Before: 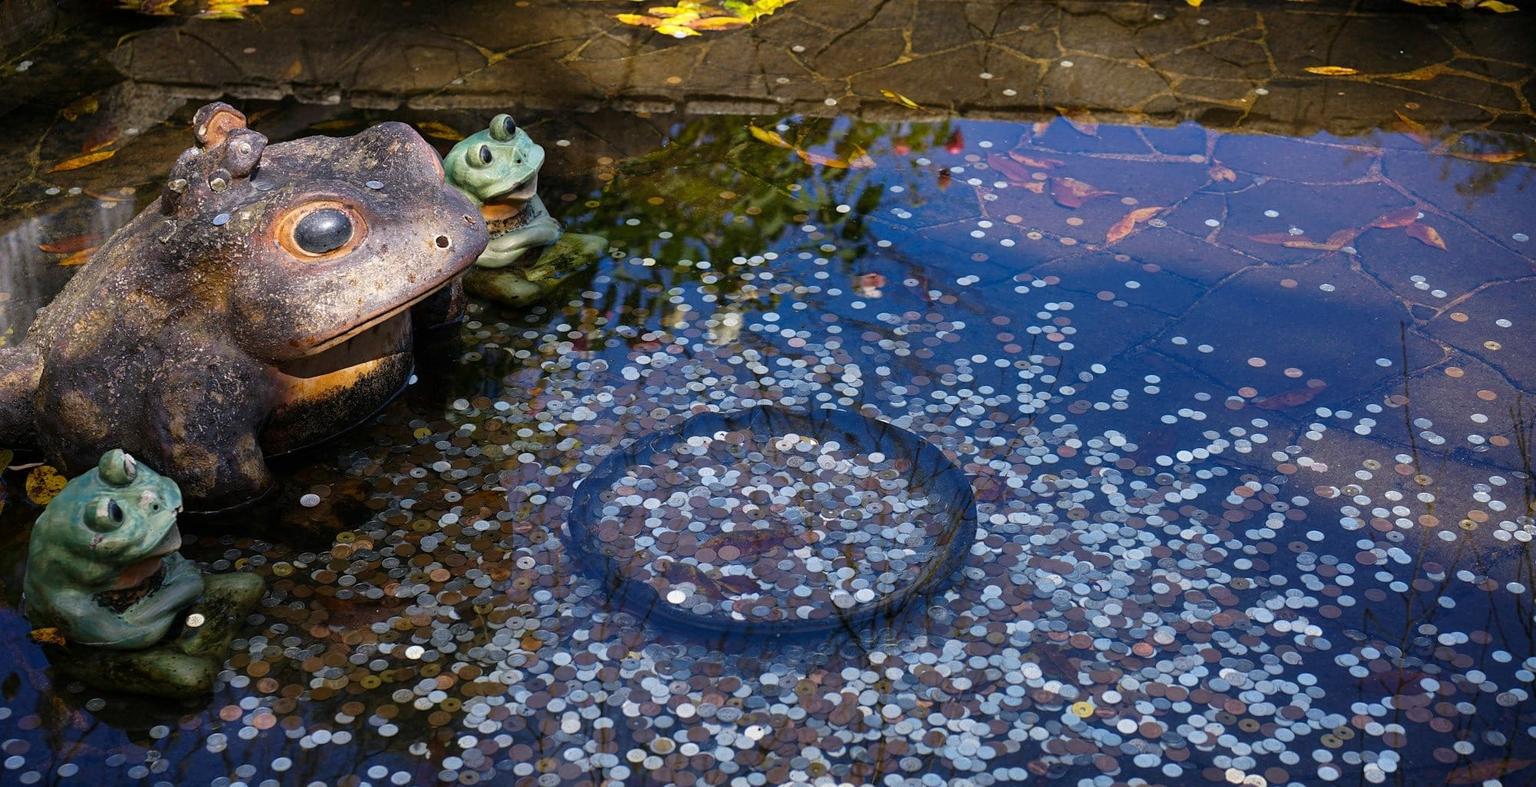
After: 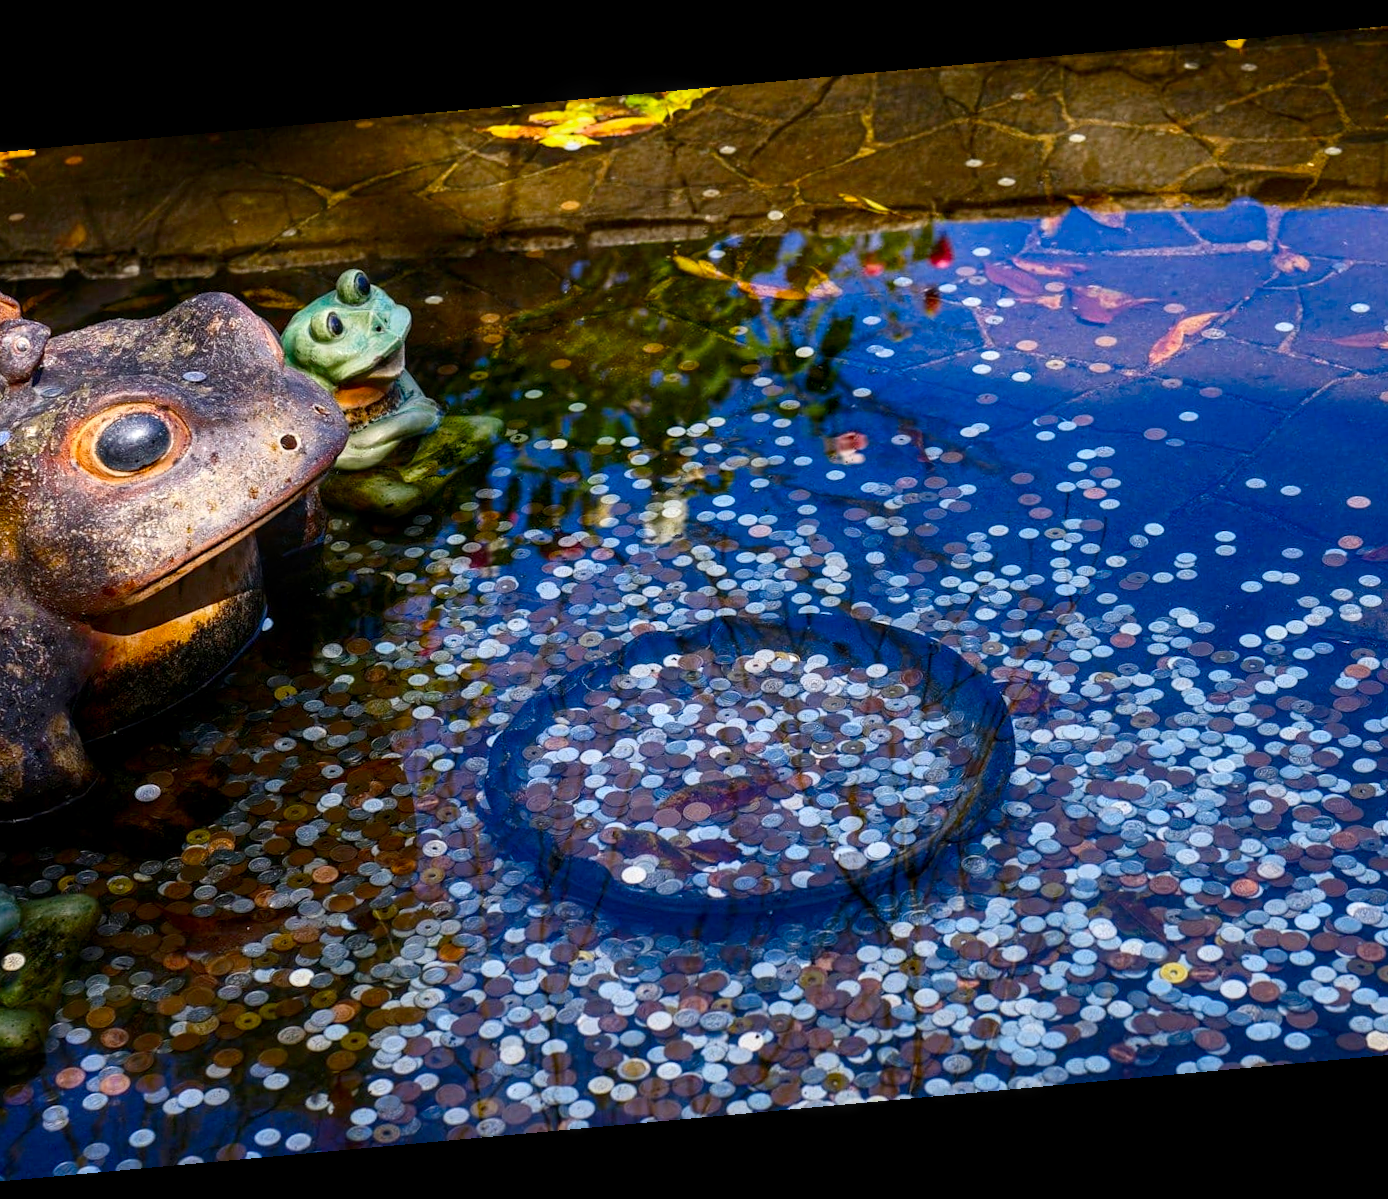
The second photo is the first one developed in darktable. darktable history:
color balance rgb: perceptual saturation grading › global saturation 20%, perceptual saturation grading › highlights -25%, perceptual saturation grading › shadows 25%
crop and rotate: left 15.055%, right 18.278%
rotate and perspective: rotation -5.2°, automatic cropping off
contrast brightness saturation: contrast 0.18, saturation 0.3
local contrast: on, module defaults
